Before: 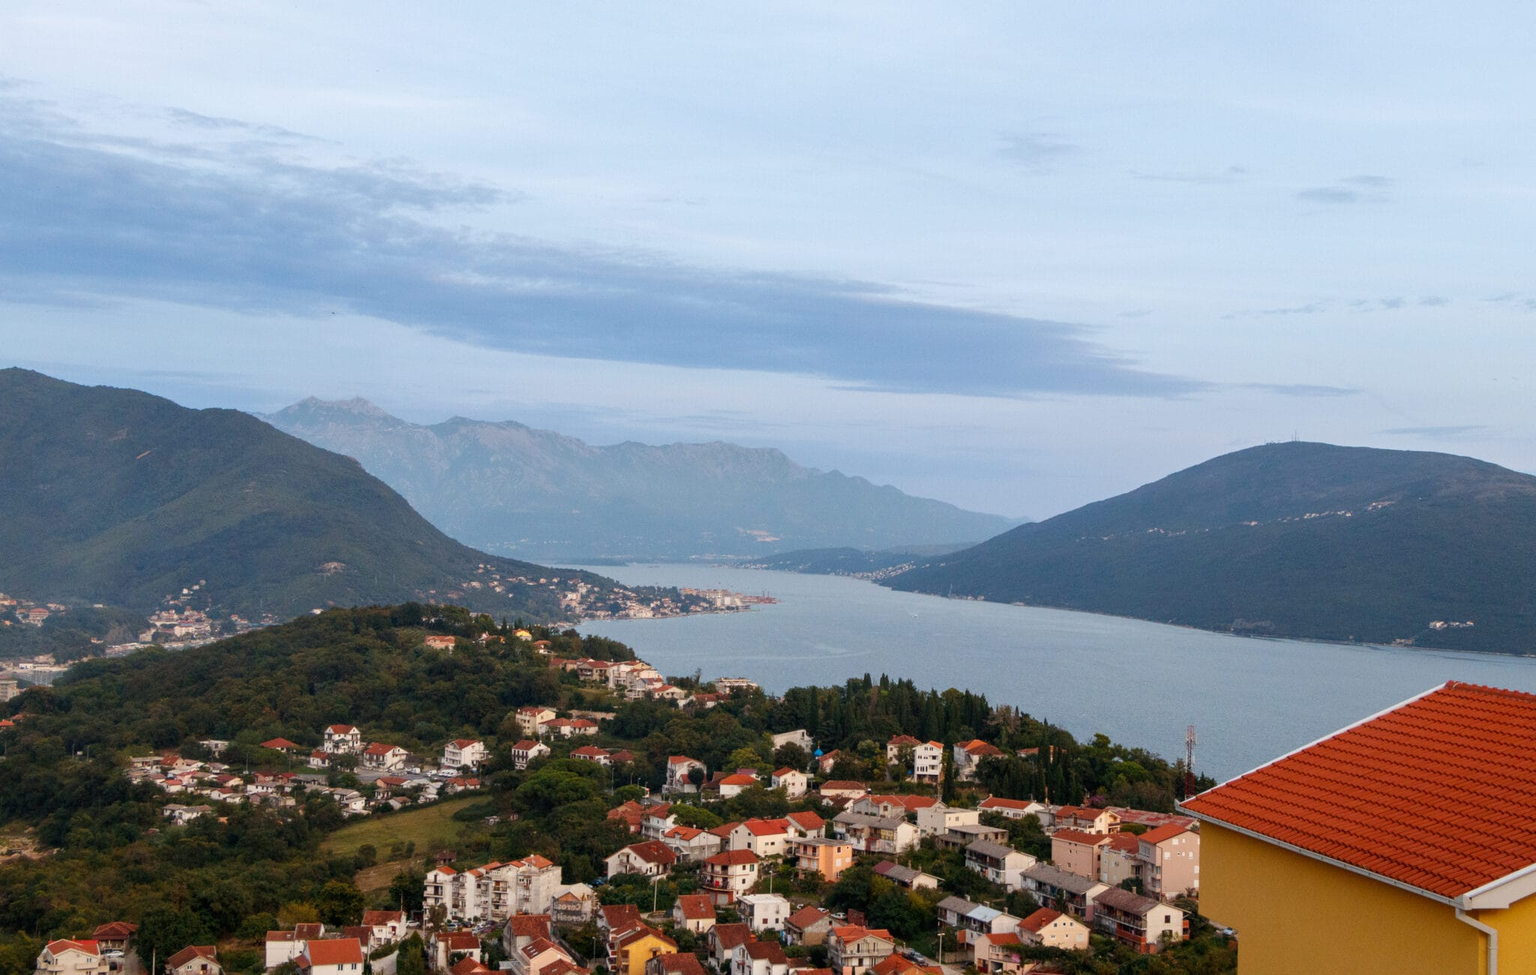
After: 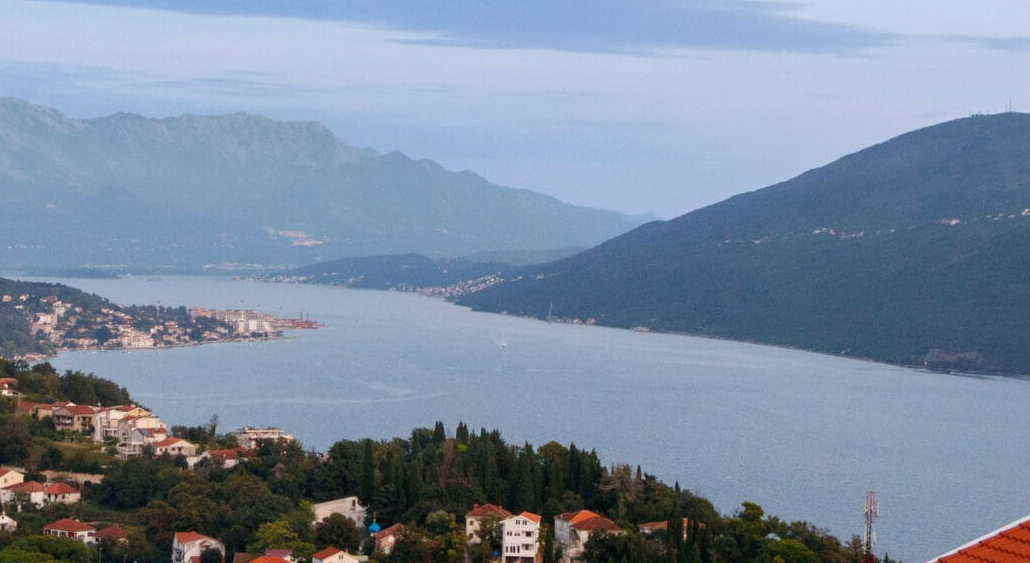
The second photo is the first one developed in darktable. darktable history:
white balance: red 1.009, blue 1.027
crop: left 35.03%, top 36.625%, right 14.663%, bottom 20.057%
